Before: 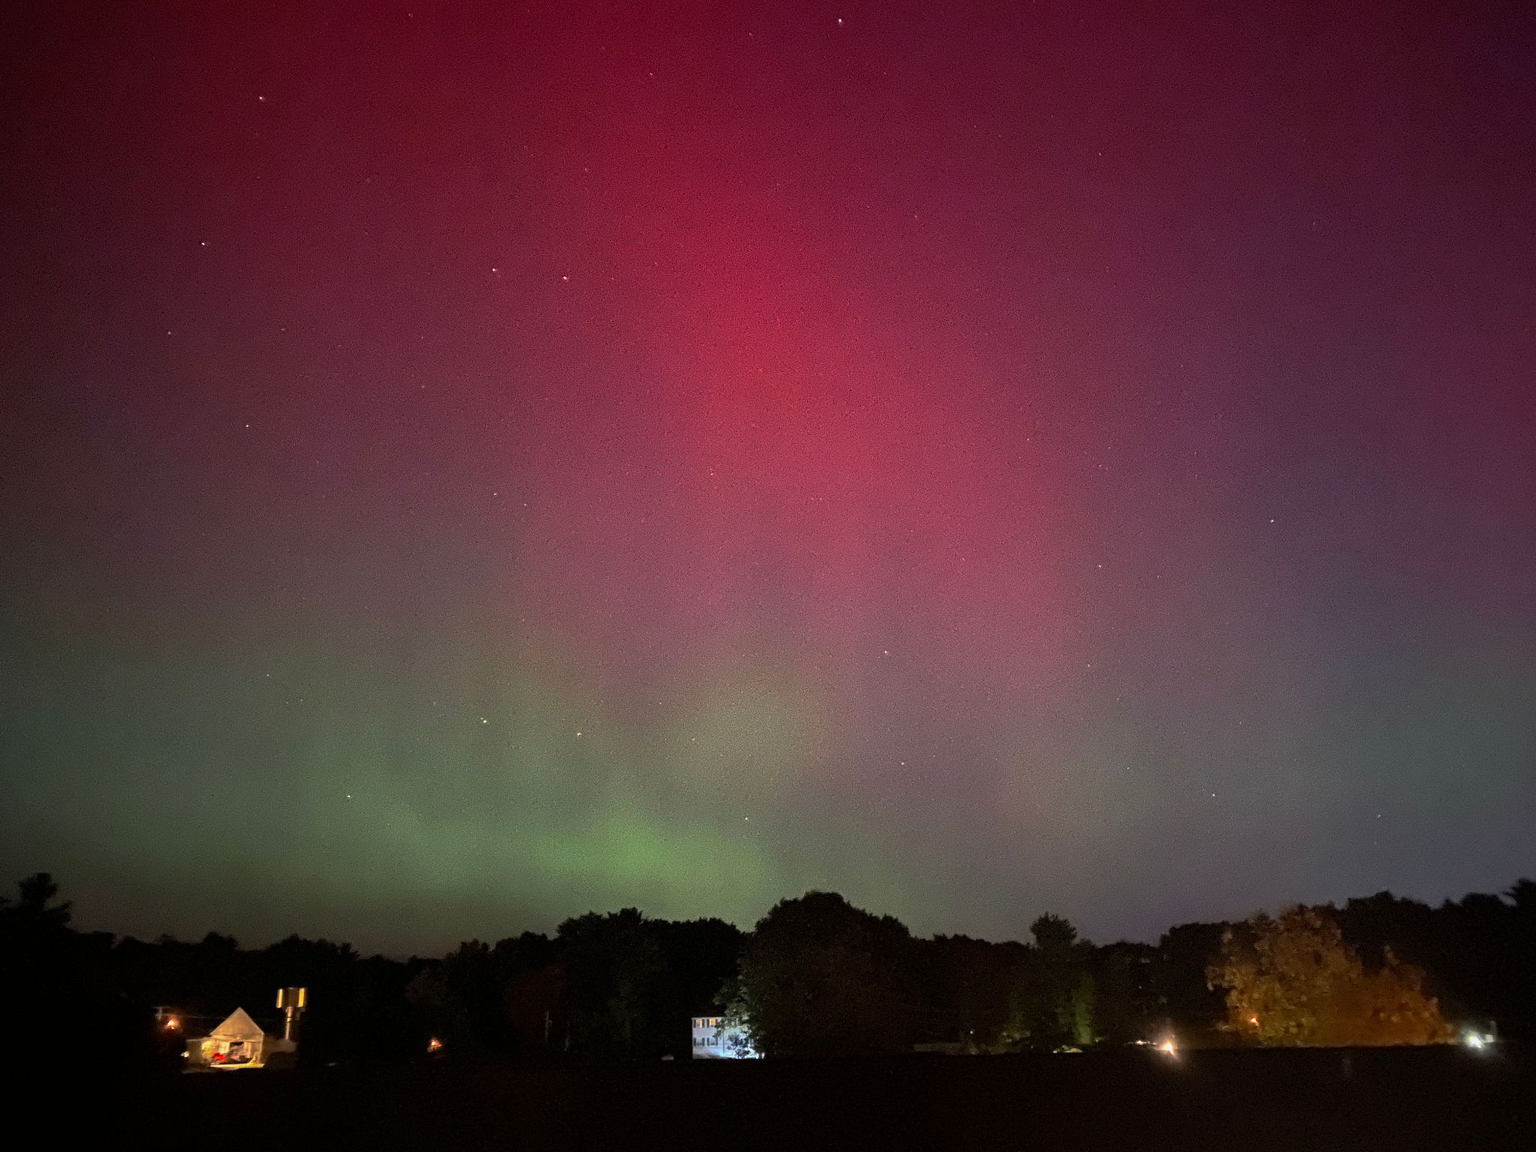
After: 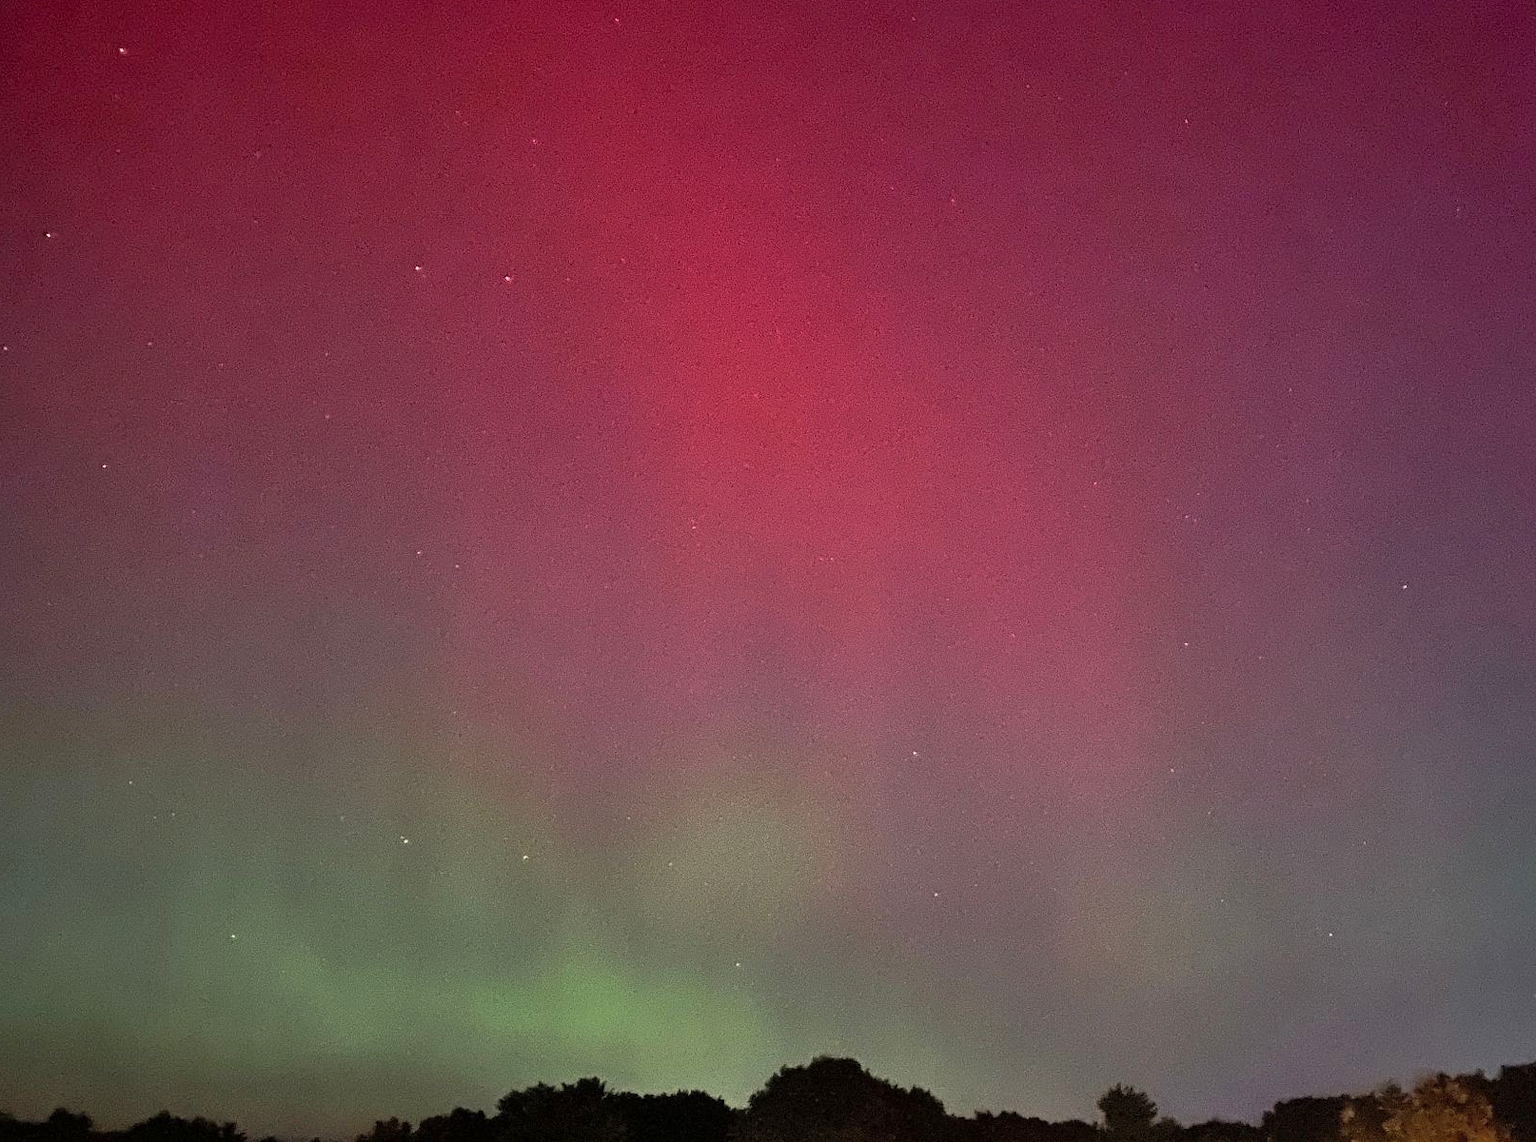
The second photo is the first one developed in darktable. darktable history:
shadows and highlights: soften with gaussian
crop and rotate: left 10.77%, top 5.1%, right 10.41%, bottom 16.76%
